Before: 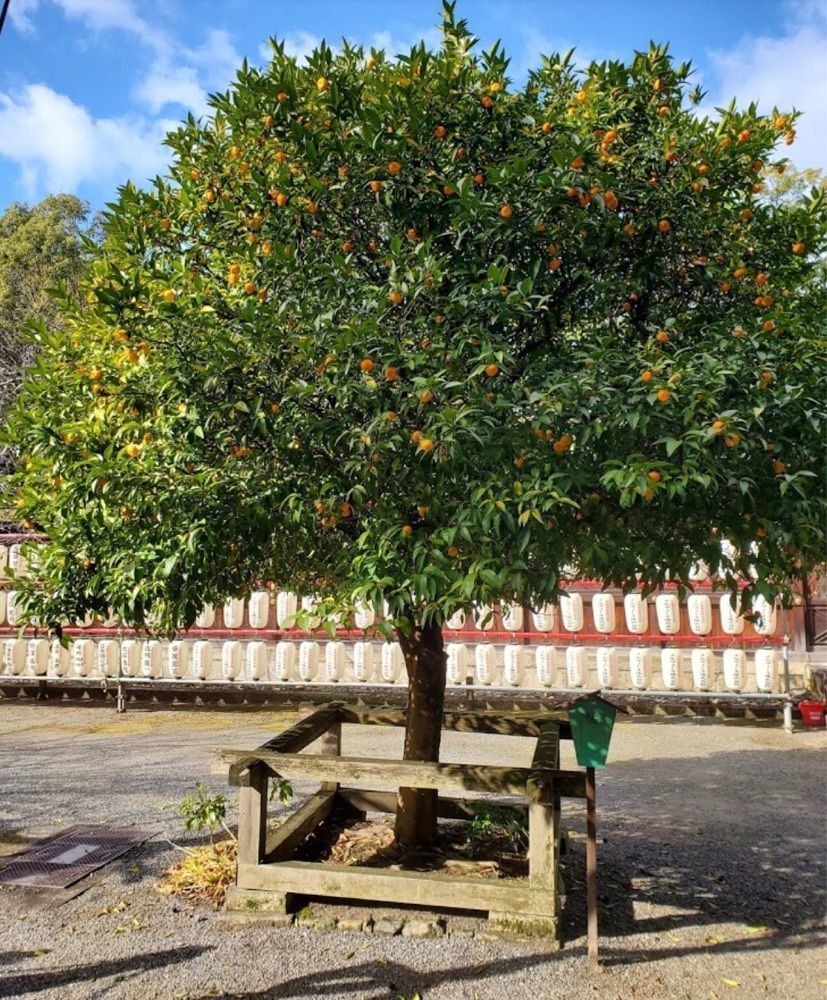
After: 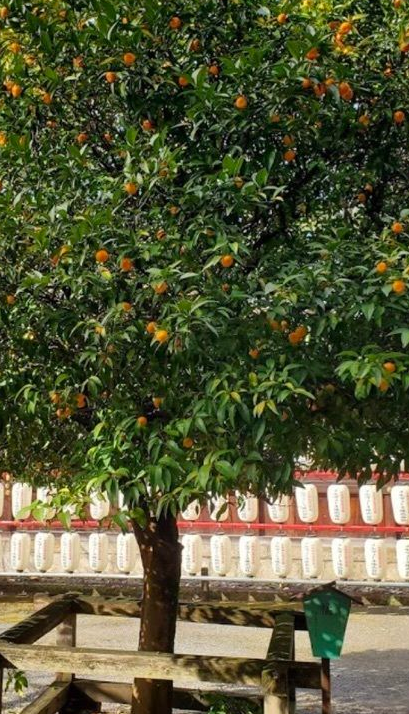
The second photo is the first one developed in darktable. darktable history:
crop: left 32.075%, top 10.976%, right 18.355%, bottom 17.596%
color correction: saturation 1.1
